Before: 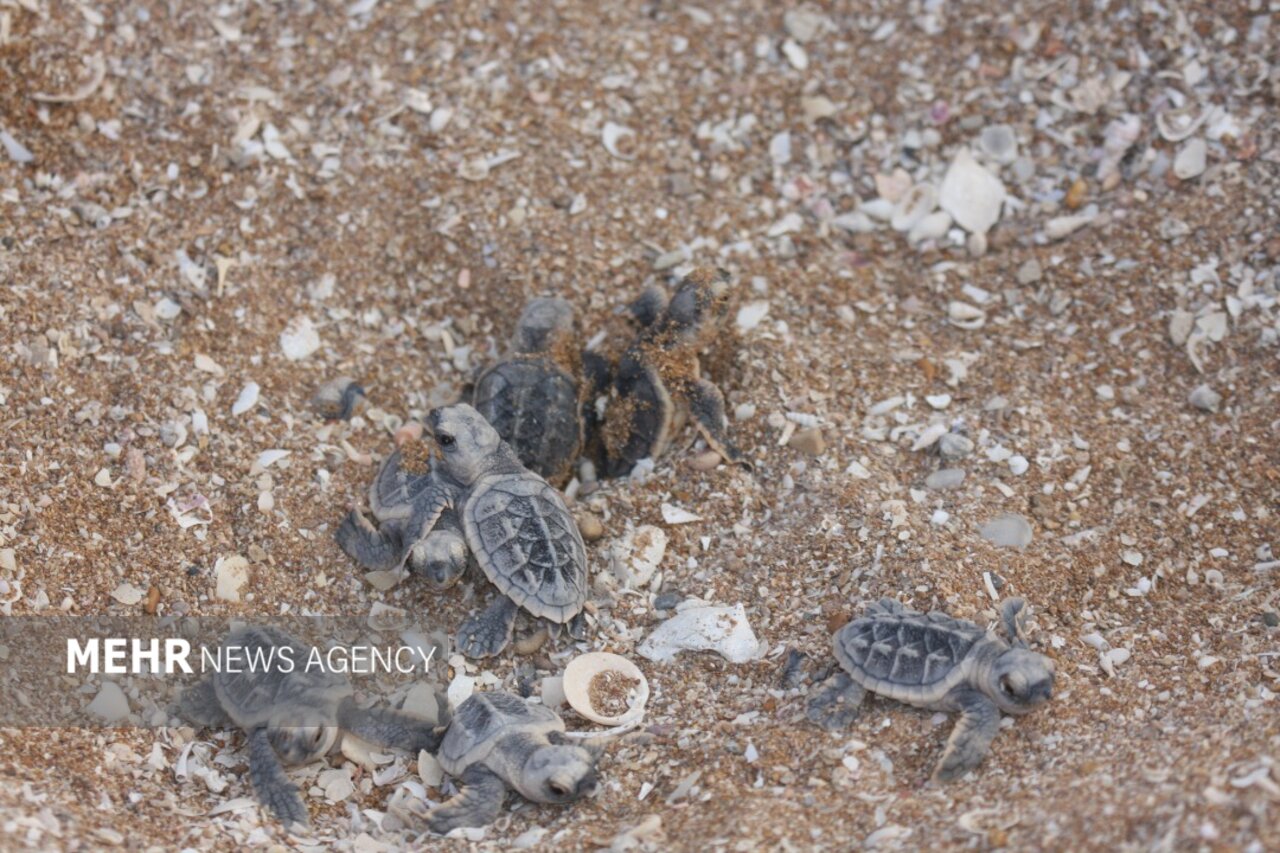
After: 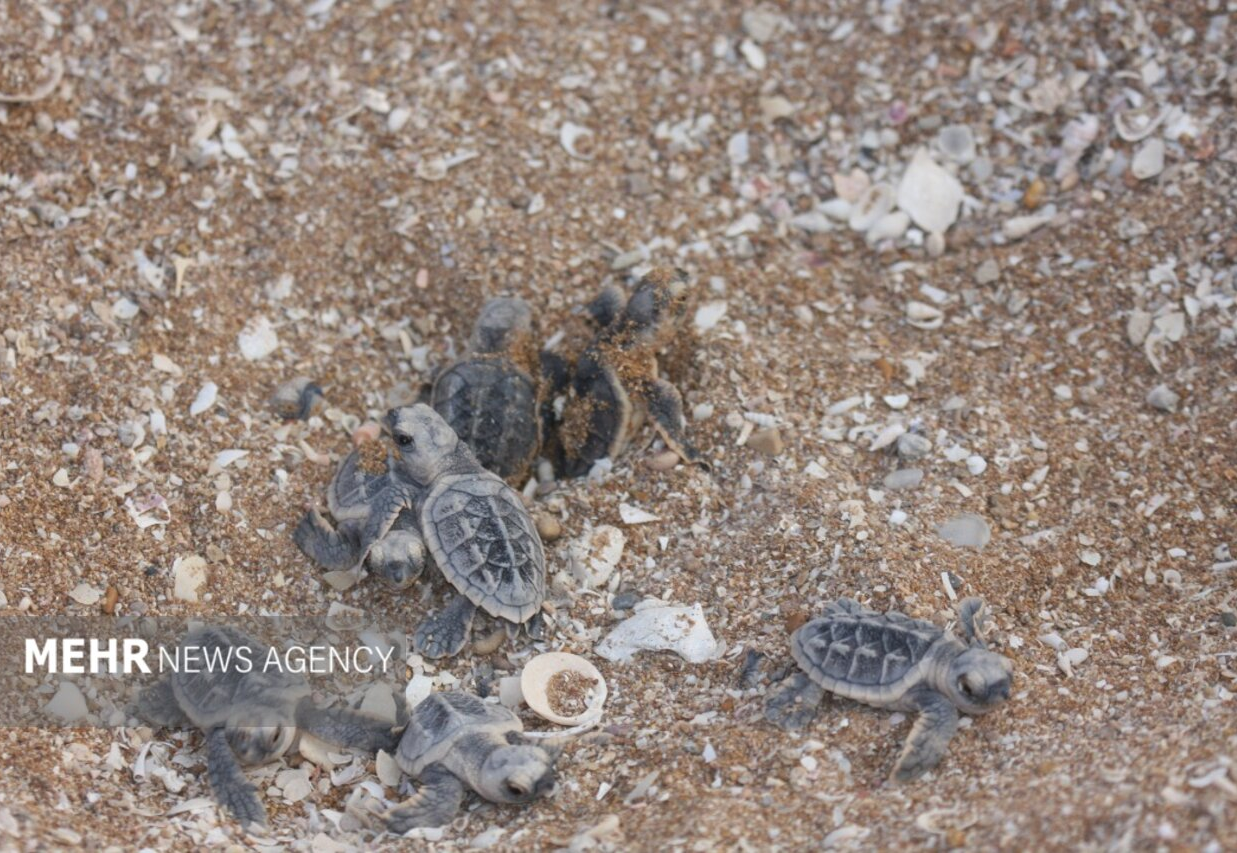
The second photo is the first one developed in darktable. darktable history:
crop and rotate: left 3.33%
